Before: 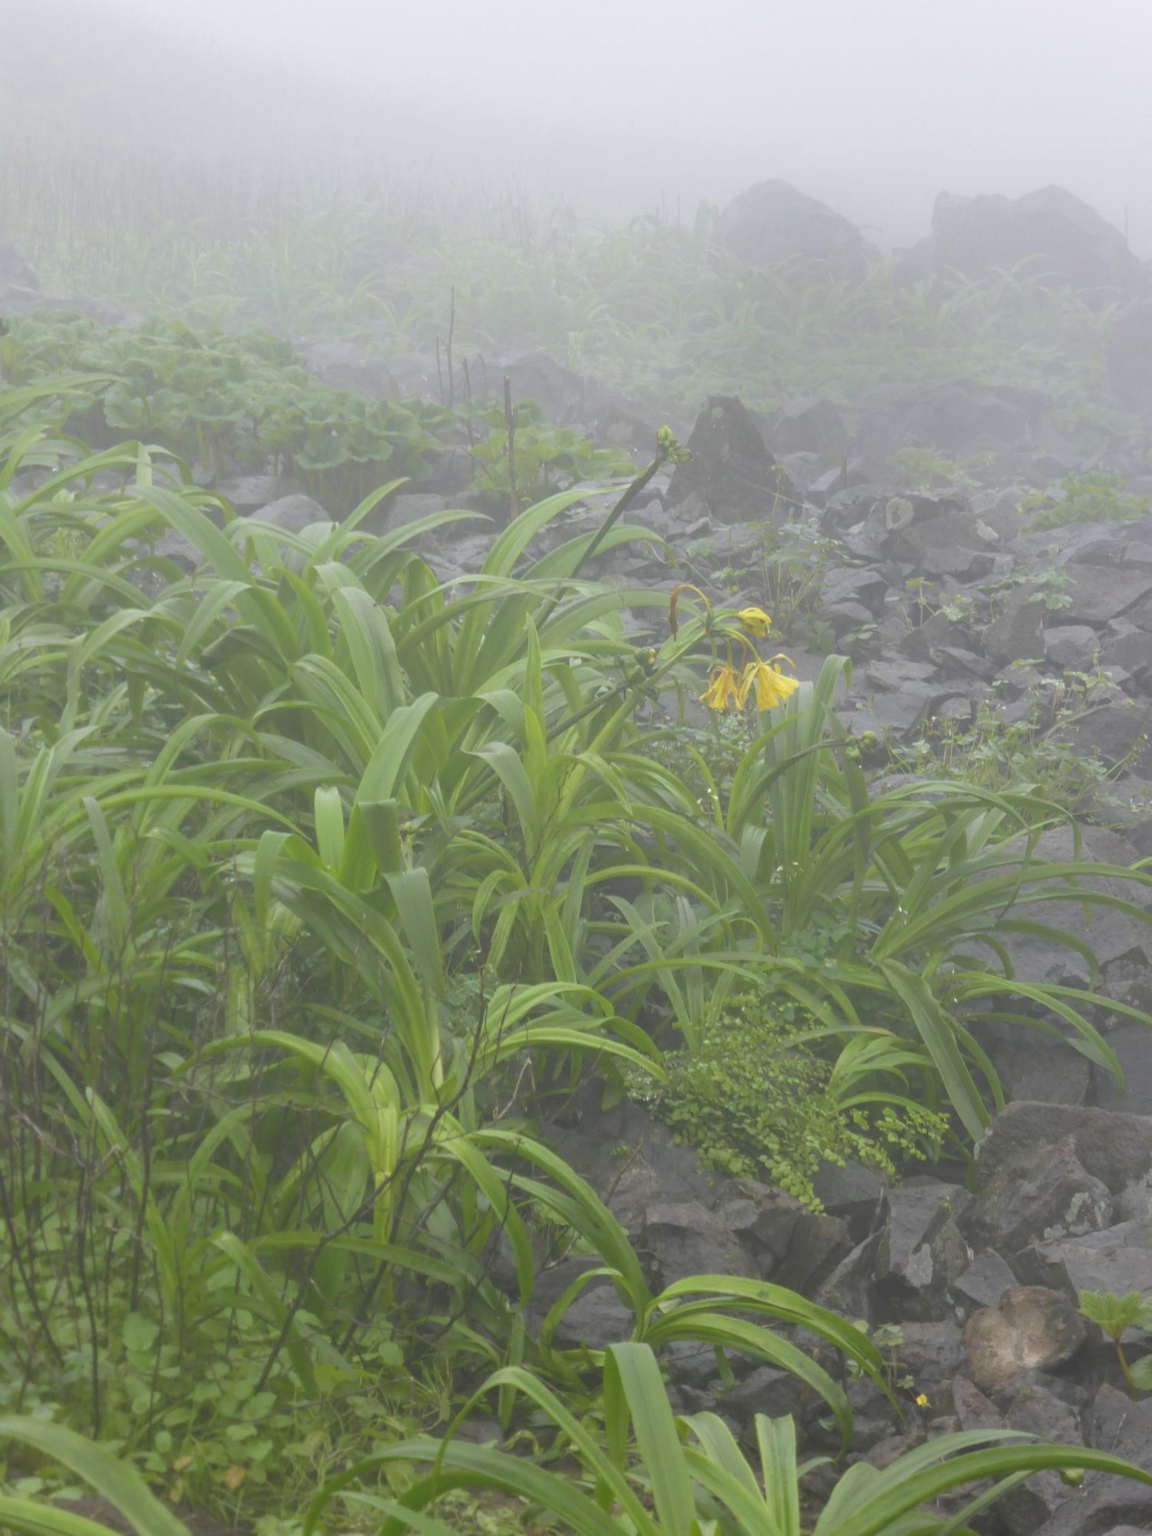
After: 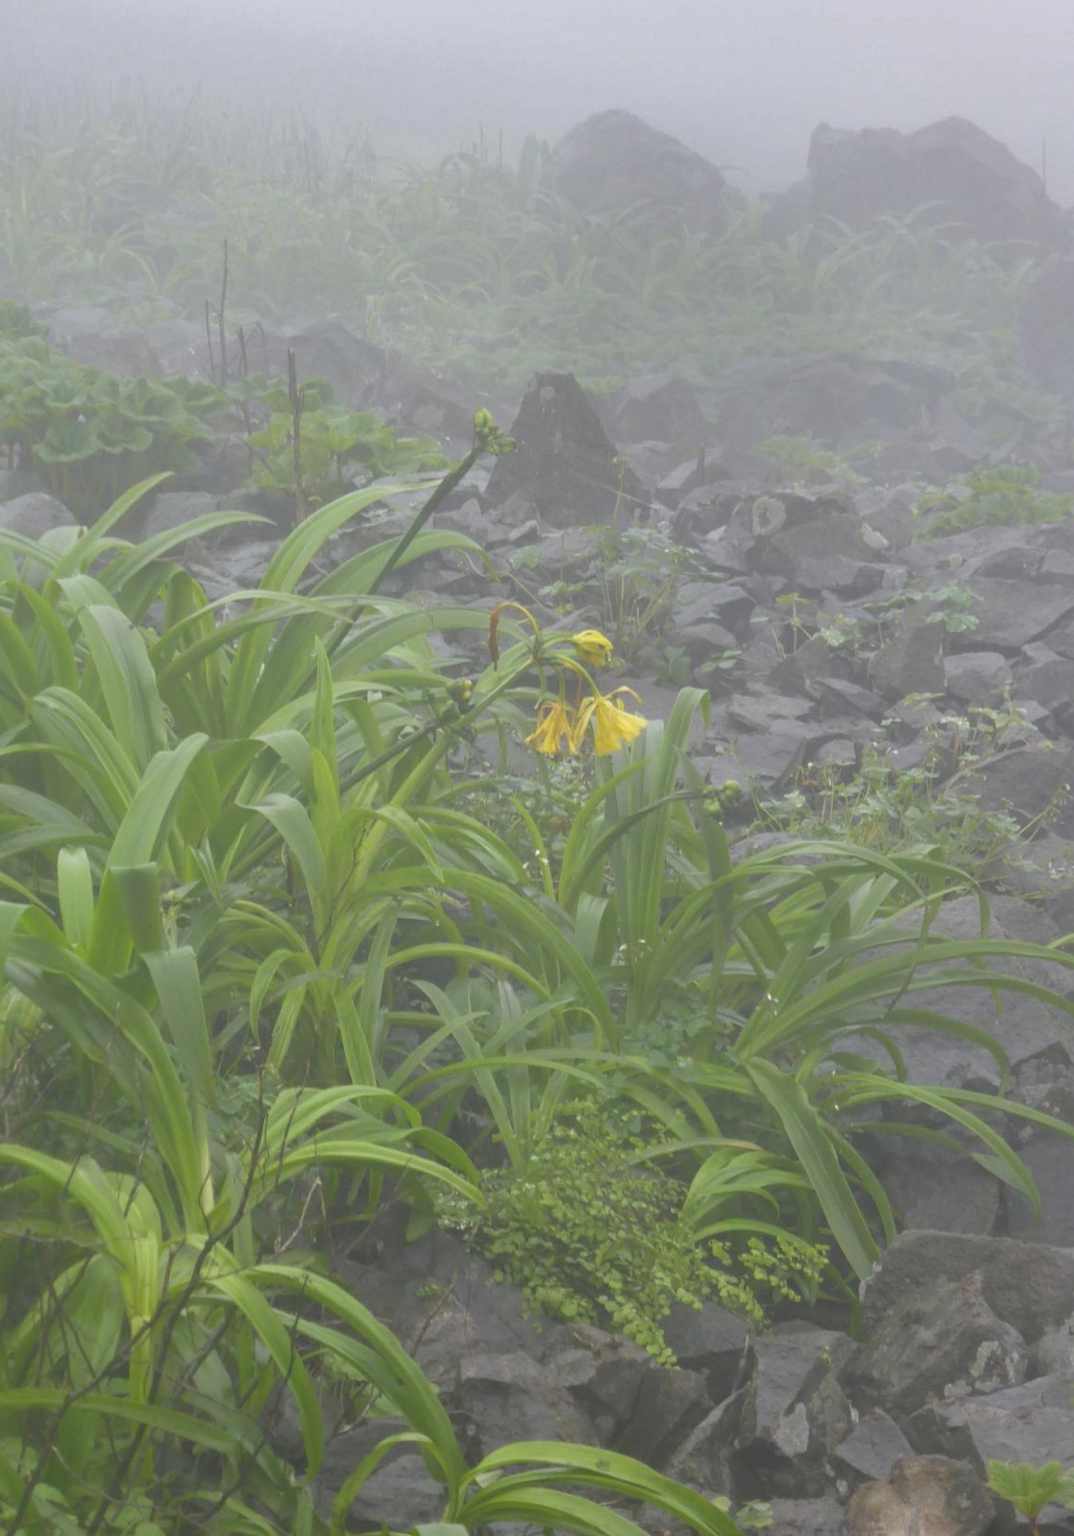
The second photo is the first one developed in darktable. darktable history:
crop: left 23.199%, top 5.834%, bottom 11.858%
shadows and highlights: shadows 39.46, highlights -52.11, low approximation 0.01, soften with gaussian
